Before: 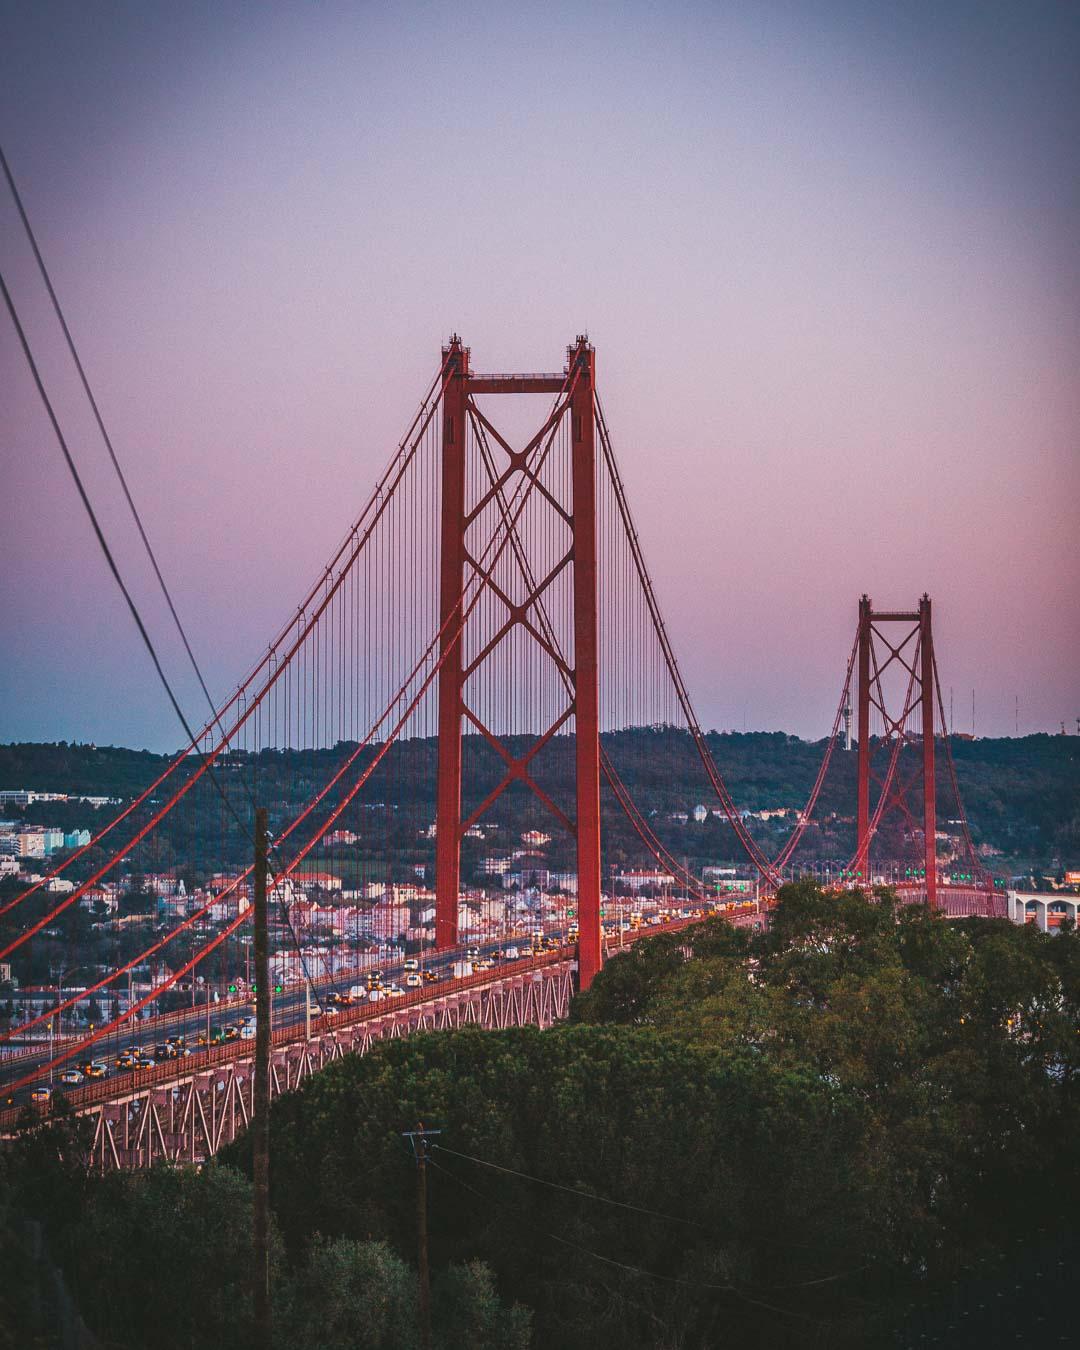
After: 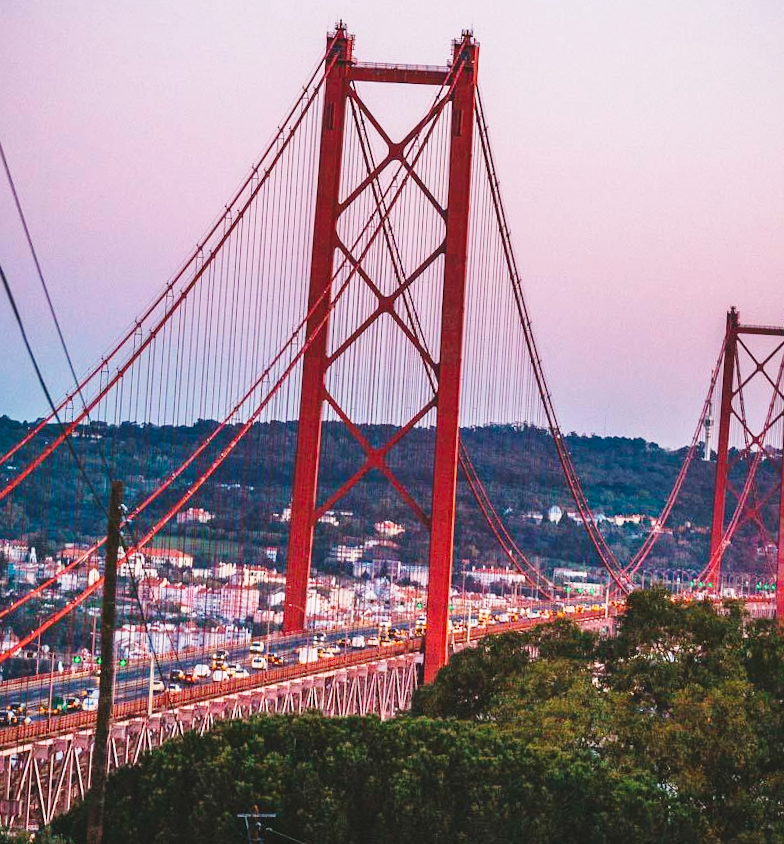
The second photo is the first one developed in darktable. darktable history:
base curve: curves: ch0 [(0, 0) (0.028, 0.03) (0.121, 0.232) (0.46, 0.748) (0.859, 0.968) (1, 1)], preserve colors none
crop and rotate: angle -3.66°, left 9.783%, top 20.783%, right 11.965%, bottom 11.778%
